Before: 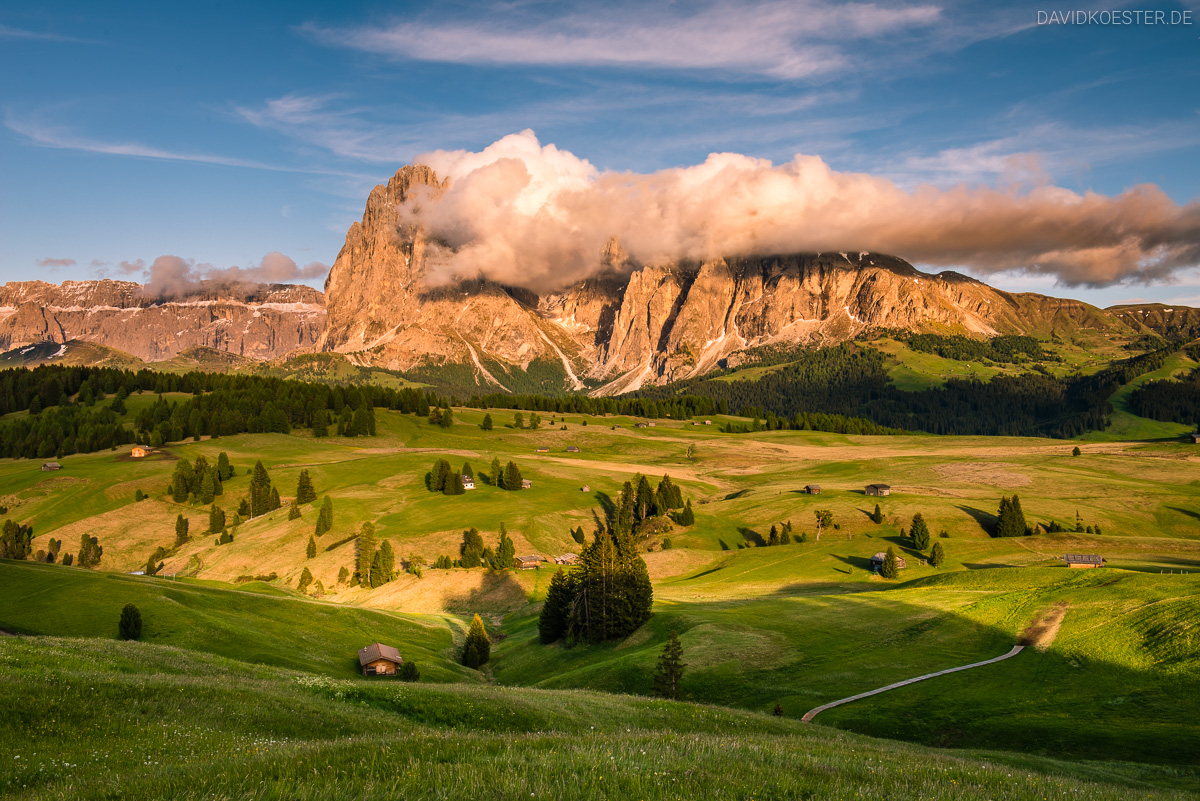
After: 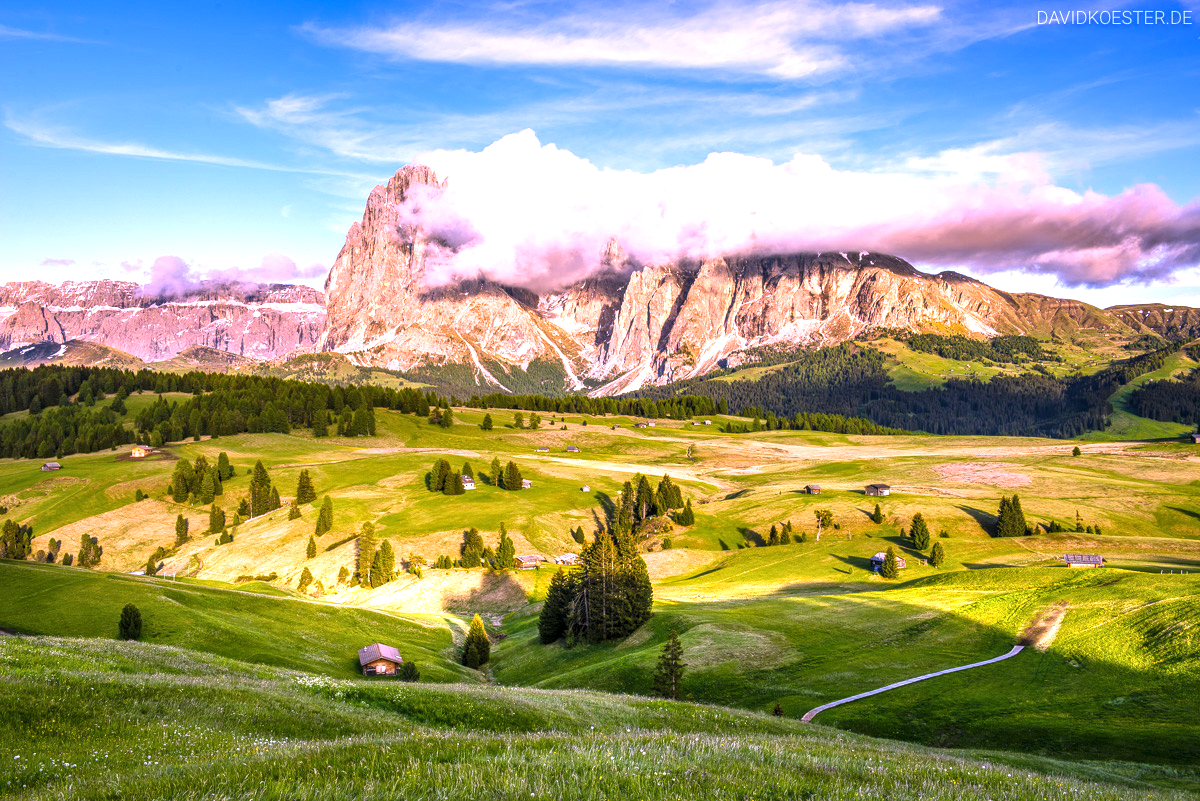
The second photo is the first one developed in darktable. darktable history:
white balance: red 0.98, blue 1.61
exposure: black level correction 0, exposure 1.1 EV, compensate exposure bias true, compensate highlight preservation false
local contrast: on, module defaults
